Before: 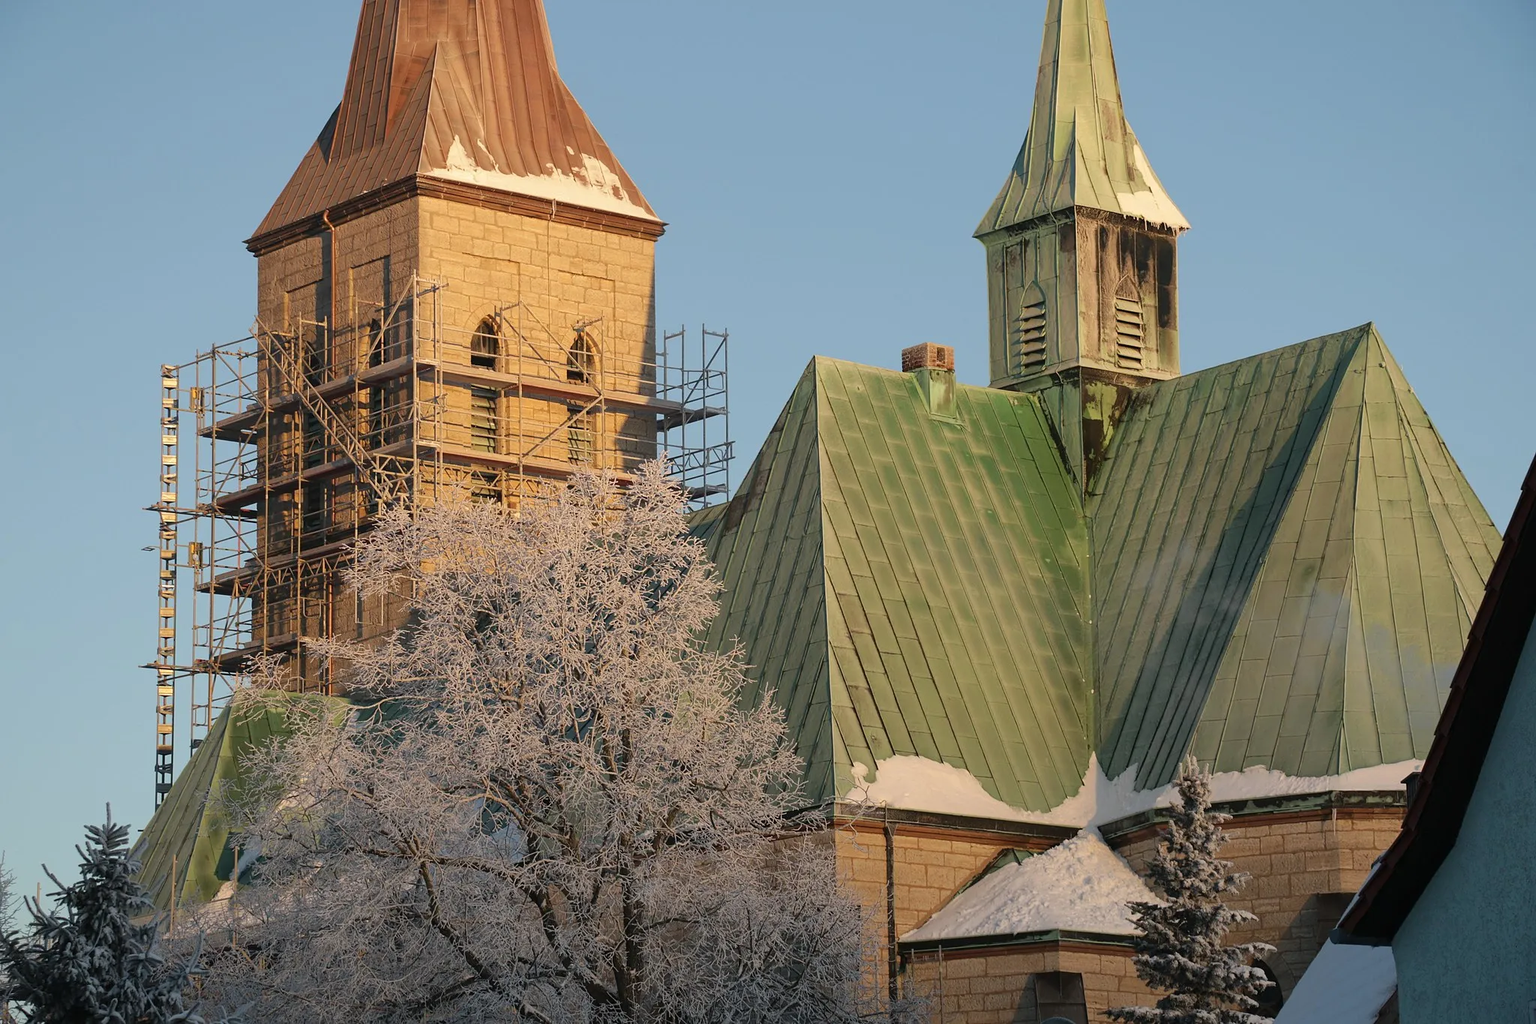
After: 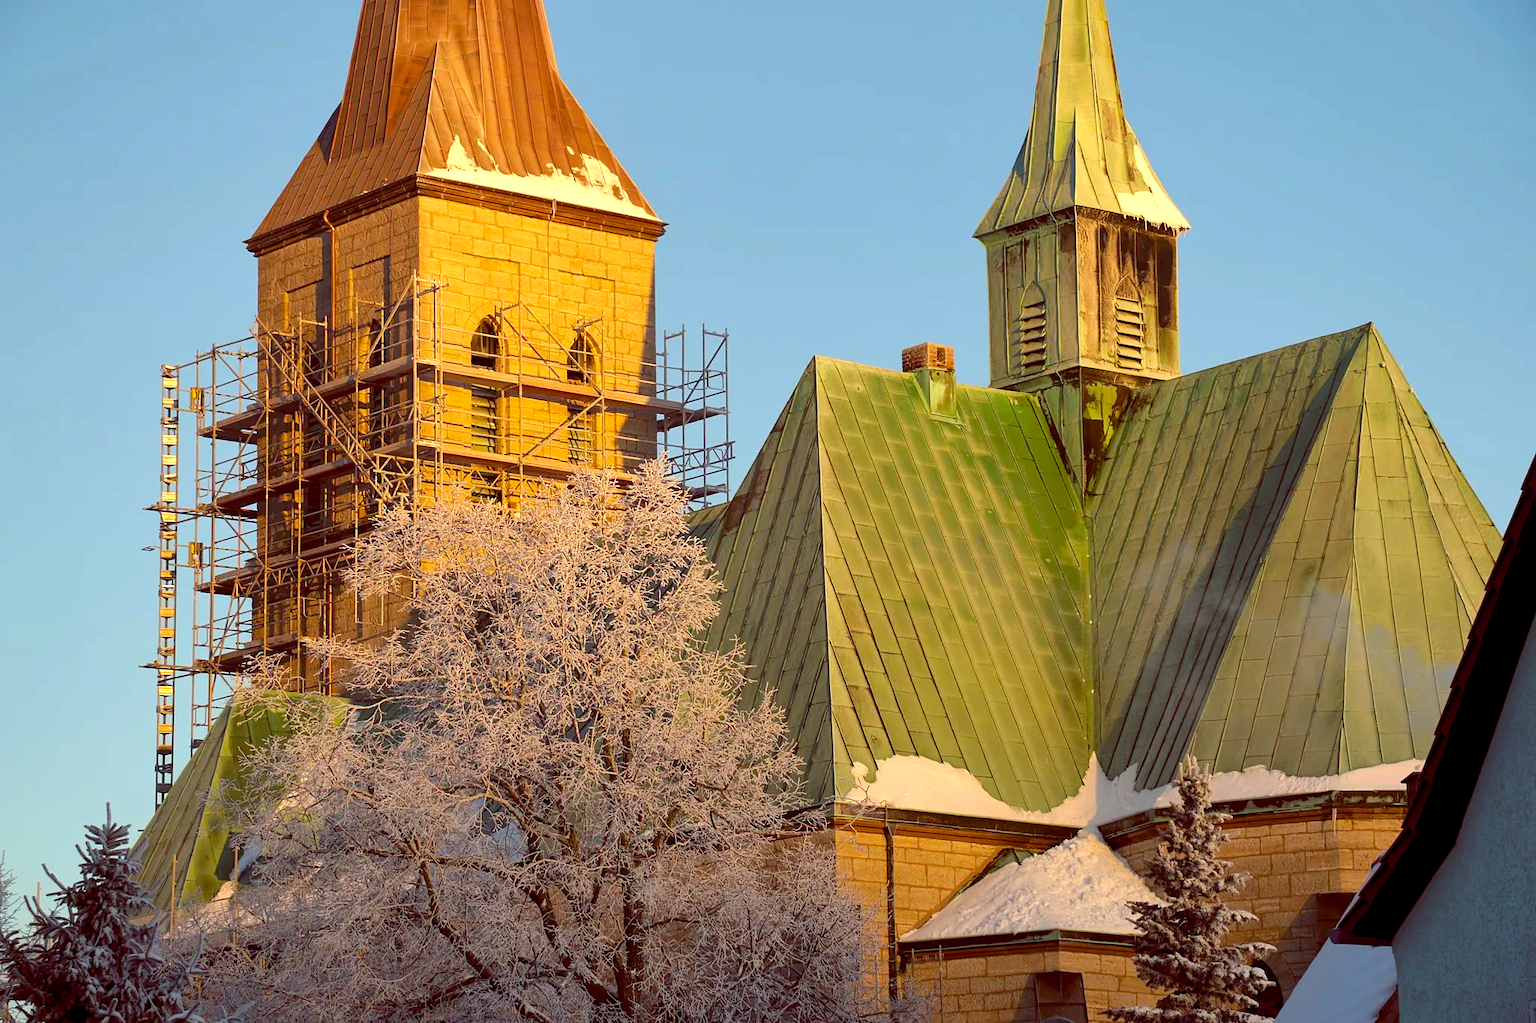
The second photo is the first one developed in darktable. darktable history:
shadows and highlights: radius 126, shadows 30.31, highlights -30.61, low approximation 0.01, soften with gaussian
color balance rgb: highlights gain › luminance 6.768%, highlights gain › chroma 1.889%, highlights gain › hue 92.92°, global offset › luminance -0.213%, global offset › chroma 0.266%, perceptual saturation grading › global saturation 0.262%, perceptual brilliance grading › global brilliance 10.711%, global vibrance 50.595%
exposure: black level correction 0.001, compensate highlight preservation false
